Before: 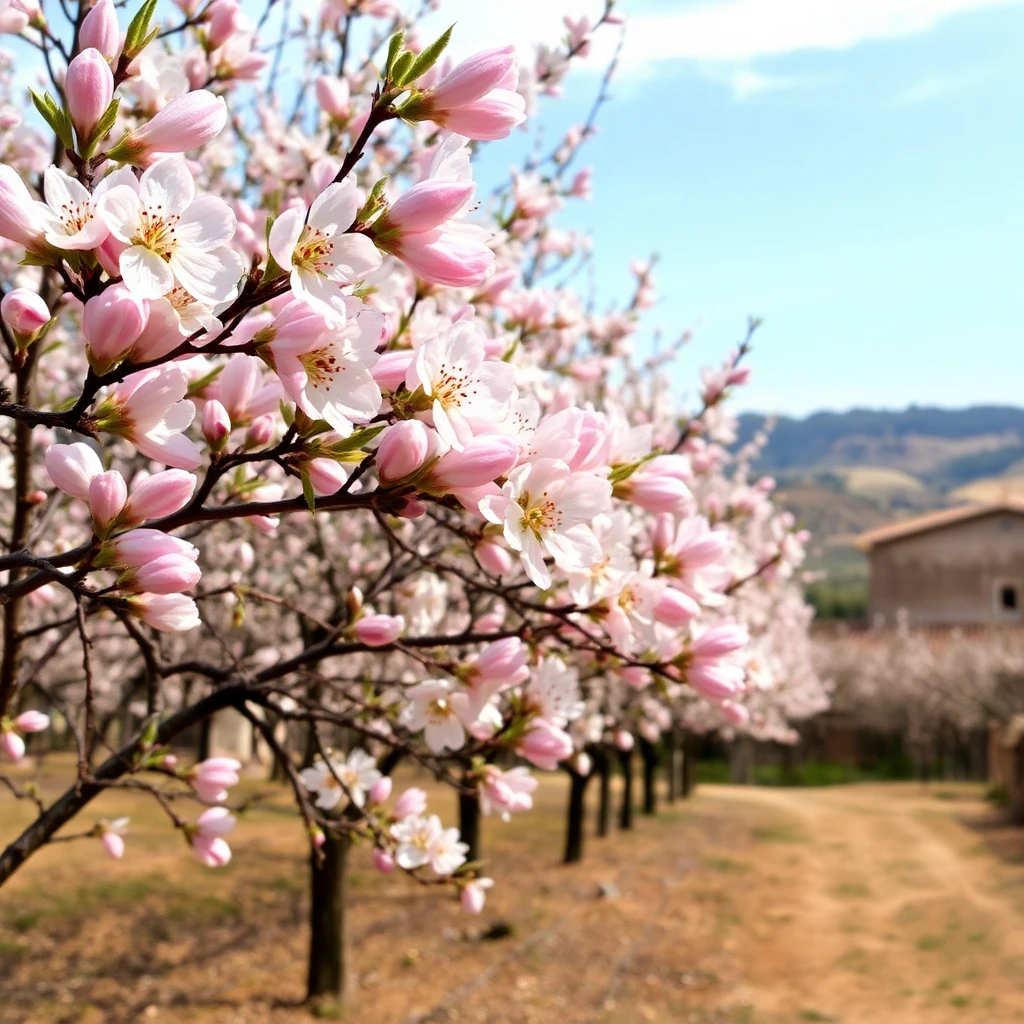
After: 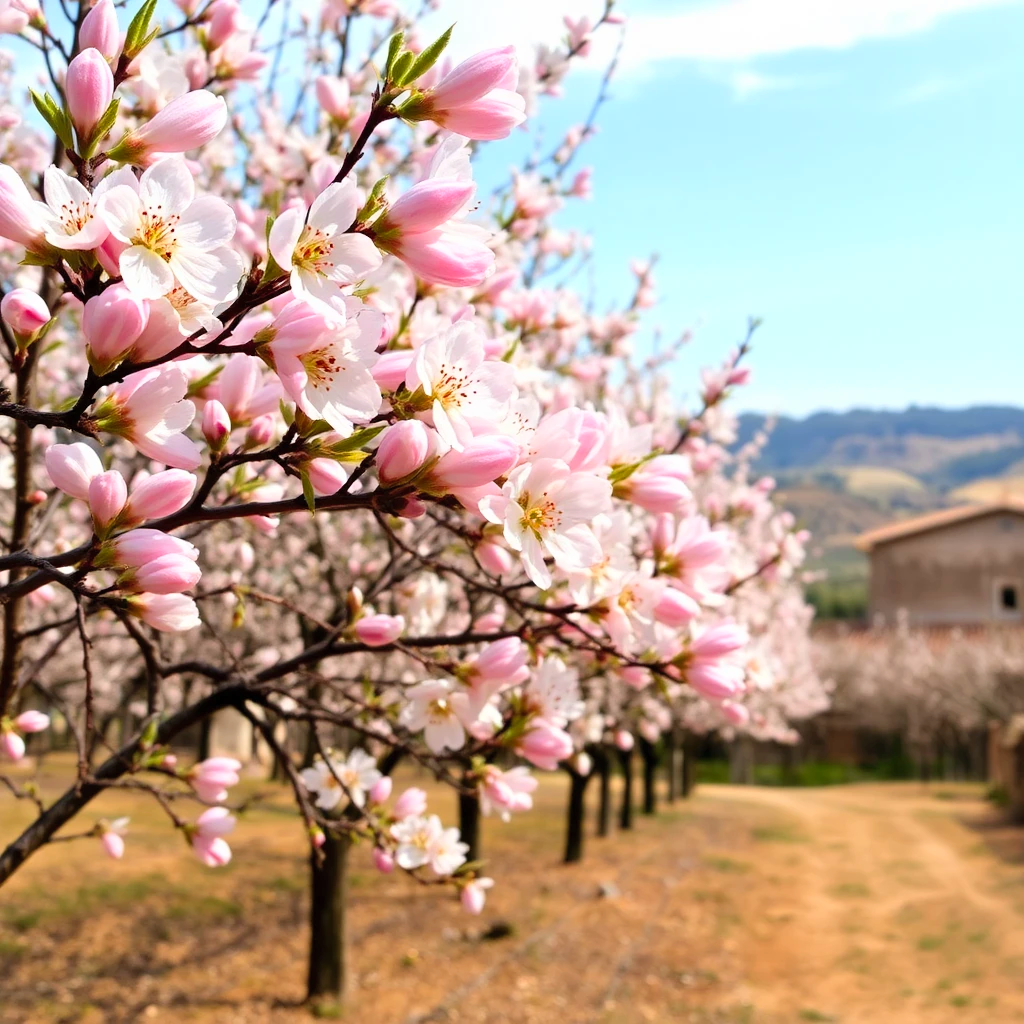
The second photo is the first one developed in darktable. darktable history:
contrast brightness saturation: contrast 0.073, brightness 0.077, saturation 0.184
